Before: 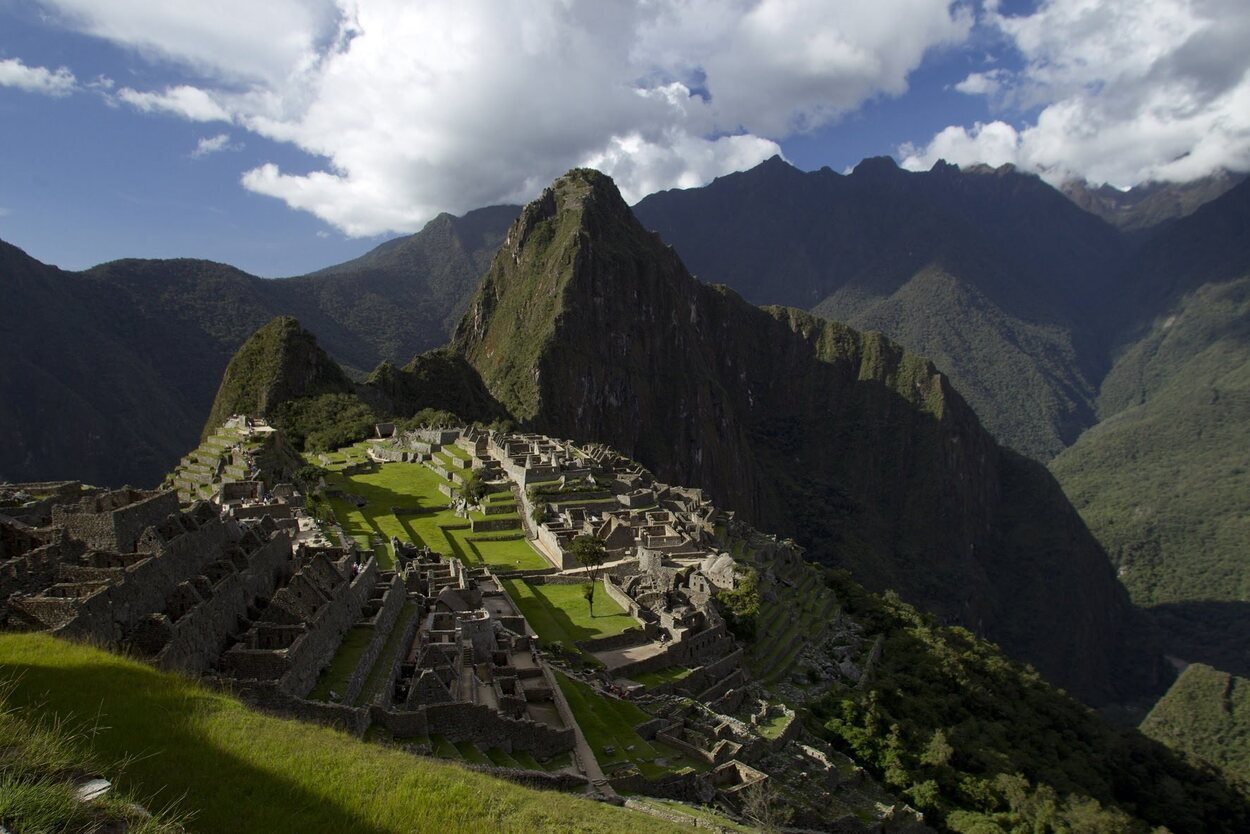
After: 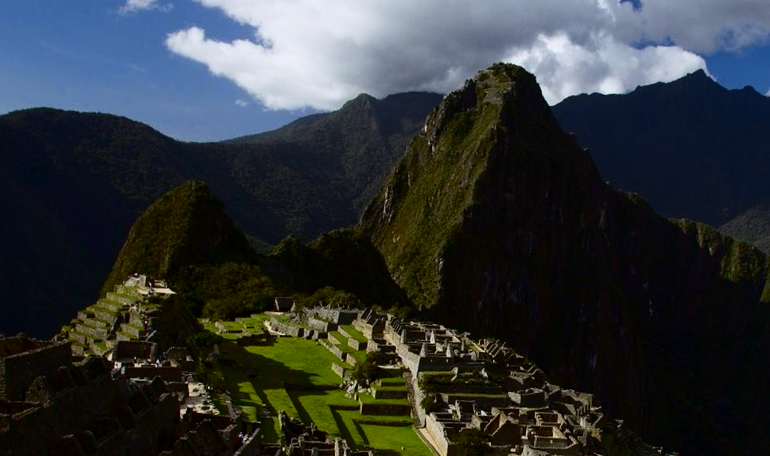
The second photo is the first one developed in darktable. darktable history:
tone curve: curves: ch0 [(0, 0) (0.128, 0.068) (0.292, 0.274) (0.46, 0.482) (0.653, 0.717) (0.819, 0.869) (0.998, 0.969)]; ch1 [(0, 0) (0.384, 0.365) (0.463, 0.45) (0.486, 0.486) (0.503, 0.504) (0.517, 0.517) (0.549, 0.572) (0.583, 0.615) (0.672, 0.699) (0.774, 0.817) (1, 1)]; ch2 [(0, 0) (0.374, 0.344) (0.446, 0.443) (0.494, 0.5) (0.527, 0.529) (0.565, 0.591) (0.644, 0.682) (1, 1)], color space Lab, independent channels, preserve colors none
tone equalizer: on, module defaults
crop and rotate: angle -5.75°, left 2.041%, top 6.841%, right 27.349%, bottom 30.532%
color correction: highlights a* -0.141, highlights b* -5.68, shadows a* -0.148, shadows b* -0.081
contrast brightness saturation: contrast 0.07, brightness -0.143, saturation 0.111
exposure: exposure -0.152 EV, compensate exposure bias true, compensate highlight preservation false
